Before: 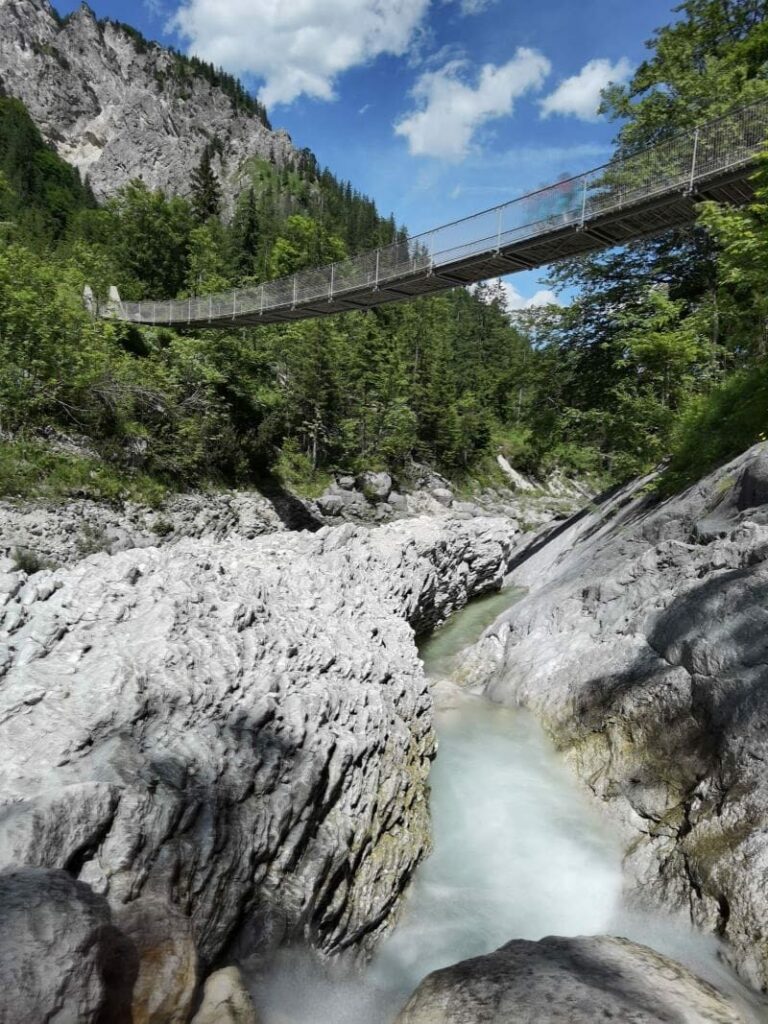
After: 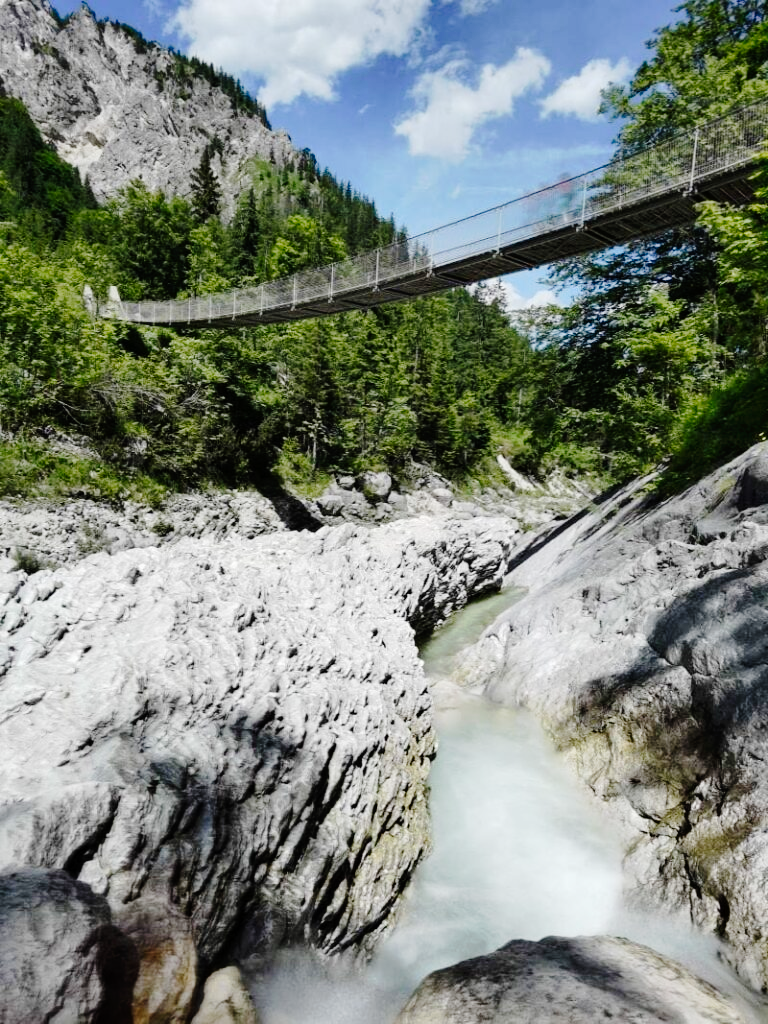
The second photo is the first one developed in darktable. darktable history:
tone curve: curves: ch0 [(0, 0) (0.003, 0.001) (0.011, 0.006) (0.025, 0.012) (0.044, 0.018) (0.069, 0.025) (0.1, 0.045) (0.136, 0.074) (0.177, 0.124) (0.224, 0.196) (0.277, 0.289) (0.335, 0.396) (0.399, 0.495) (0.468, 0.585) (0.543, 0.663) (0.623, 0.728) (0.709, 0.808) (0.801, 0.87) (0.898, 0.932) (1, 1)], preserve colors none
